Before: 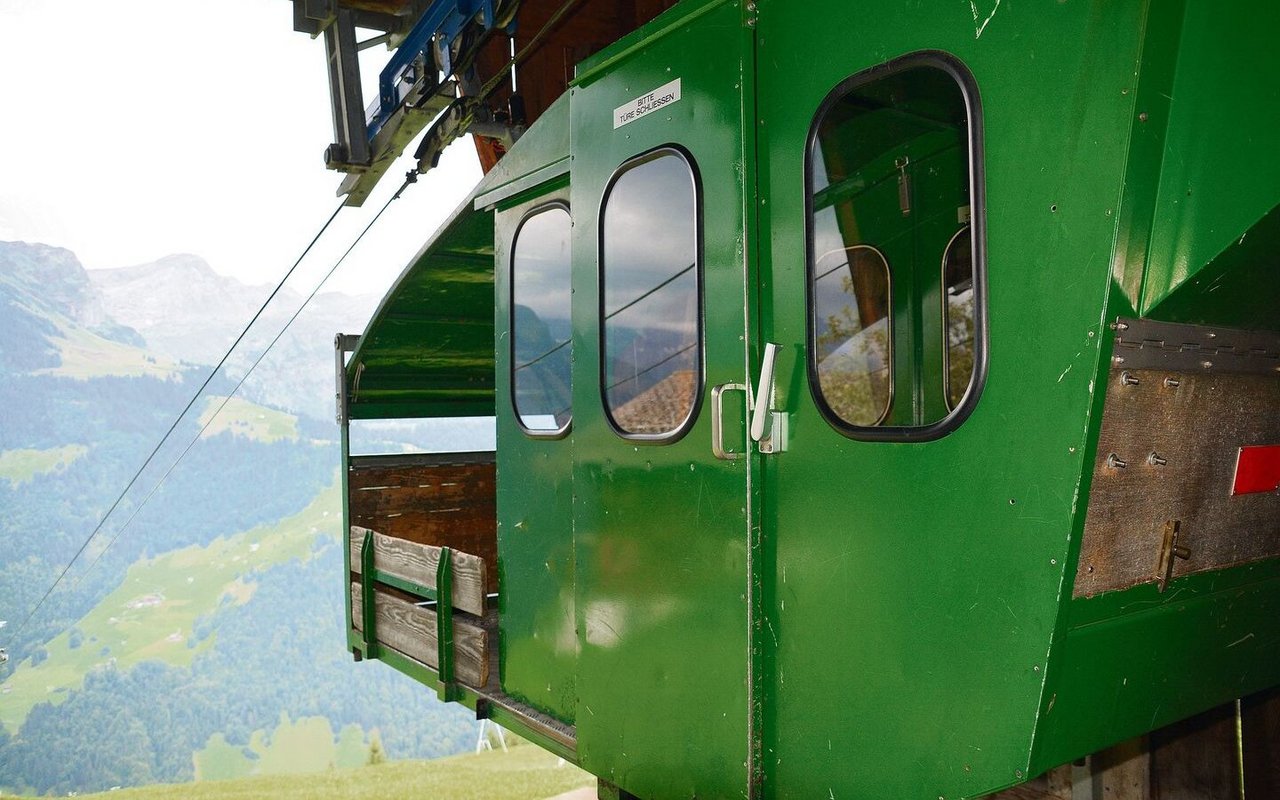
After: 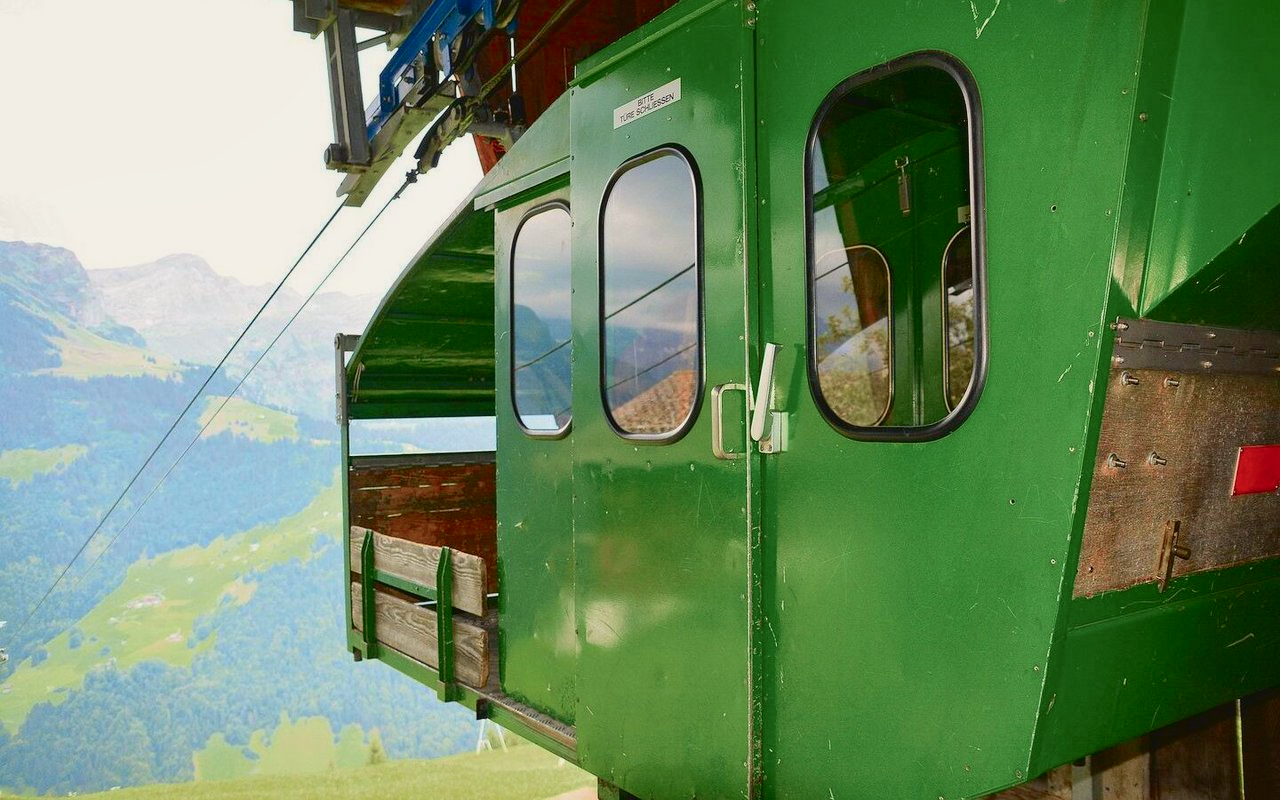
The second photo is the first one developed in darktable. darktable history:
shadows and highlights: shadows color adjustment 97.99%, highlights color adjustment 58.98%
tone curve: curves: ch0 [(0, 0.021) (0.049, 0.044) (0.152, 0.14) (0.328, 0.377) (0.473, 0.543) (0.641, 0.705) (0.868, 0.887) (1, 0.969)]; ch1 [(0, 0) (0.322, 0.328) (0.43, 0.425) (0.474, 0.466) (0.502, 0.503) (0.522, 0.526) (0.564, 0.591) (0.602, 0.632) (0.677, 0.701) (0.859, 0.885) (1, 1)]; ch2 [(0, 0) (0.33, 0.301) (0.447, 0.44) (0.487, 0.496) (0.502, 0.516) (0.535, 0.554) (0.565, 0.598) (0.618, 0.629) (1, 1)], color space Lab, independent channels, preserve colors none
